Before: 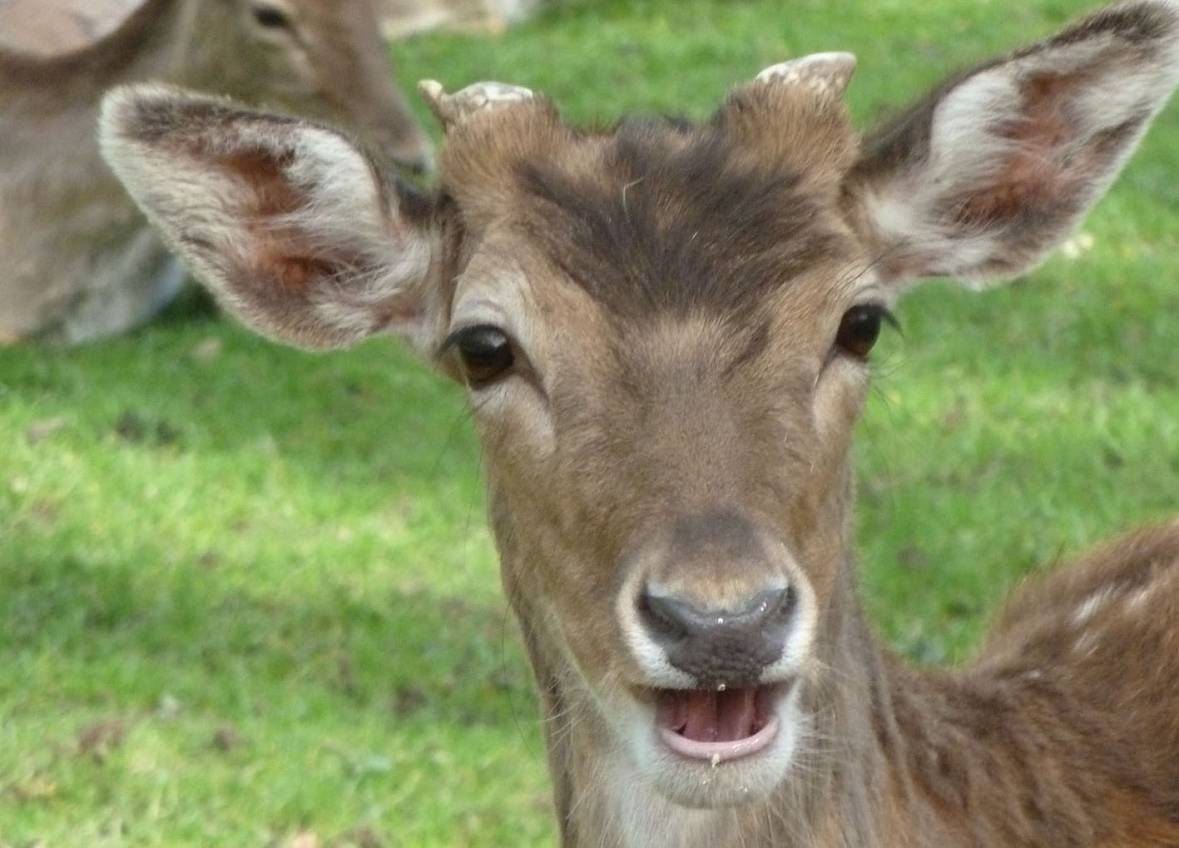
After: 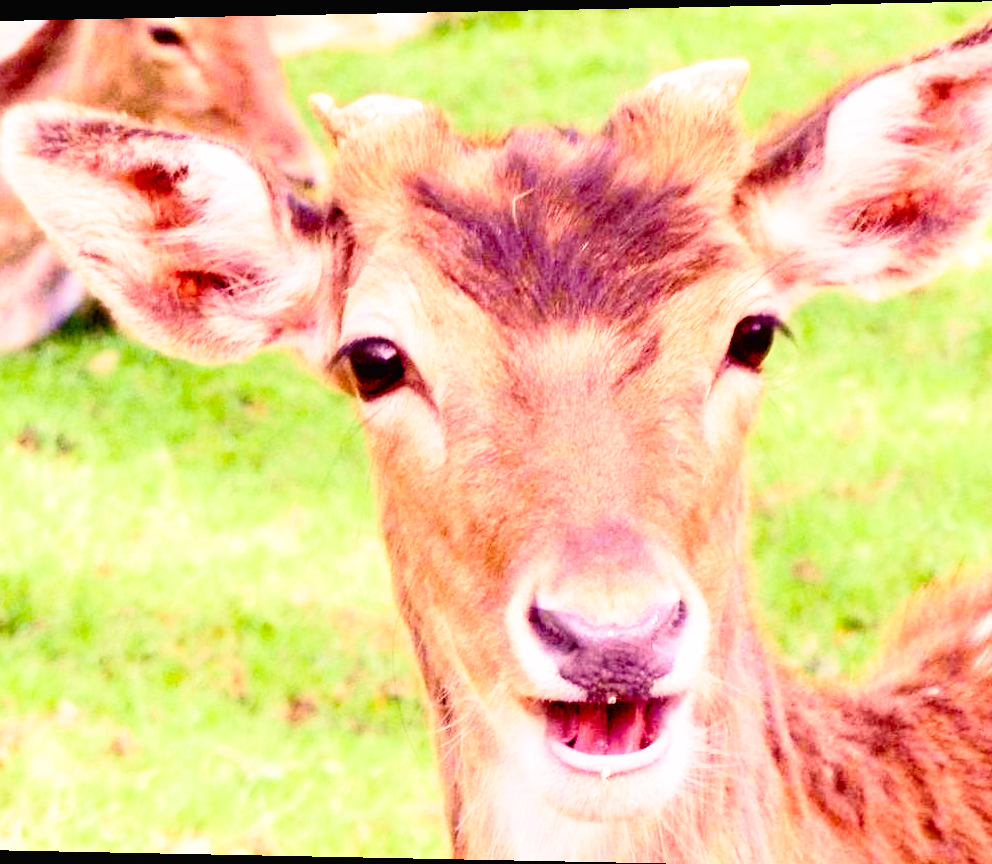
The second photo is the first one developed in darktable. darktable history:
white balance: red 1.188, blue 1.11
crop: left 8.026%, right 7.374%
rotate and perspective: lens shift (horizontal) -0.055, automatic cropping off
color balance rgb: shadows lift › luminance -21.66%, shadows lift › chroma 8.98%, shadows lift › hue 283.37°, power › chroma 1.05%, power › hue 25.59°, highlights gain › luminance 6.08%, highlights gain › chroma 2.55%, highlights gain › hue 90°, global offset › luminance -0.87%, perceptual saturation grading › global saturation 25%, perceptual saturation grading › highlights -28.39%, perceptual saturation grading › shadows 33.98%
base curve: curves: ch0 [(0, 0) (0.012, 0.01) (0.073, 0.168) (0.31, 0.711) (0.645, 0.957) (1, 1)], preserve colors none
tone curve: curves: ch0 [(0, 0.013) (0.054, 0.018) (0.205, 0.191) (0.289, 0.292) (0.39, 0.424) (0.493, 0.551) (0.647, 0.752) (0.796, 0.887) (1, 0.998)]; ch1 [(0, 0) (0.371, 0.339) (0.477, 0.452) (0.494, 0.495) (0.501, 0.501) (0.51, 0.516) (0.54, 0.557) (0.572, 0.605) (0.66, 0.701) (0.783, 0.804) (1, 1)]; ch2 [(0, 0) (0.32, 0.281) (0.403, 0.399) (0.441, 0.428) (0.47, 0.469) (0.498, 0.496) (0.524, 0.543) (0.551, 0.579) (0.633, 0.665) (0.7, 0.711) (1, 1)], color space Lab, independent channels, preserve colors none
exposure: black level correction 0.001, exposure 0.14 EV, compensate highlight preservation false
